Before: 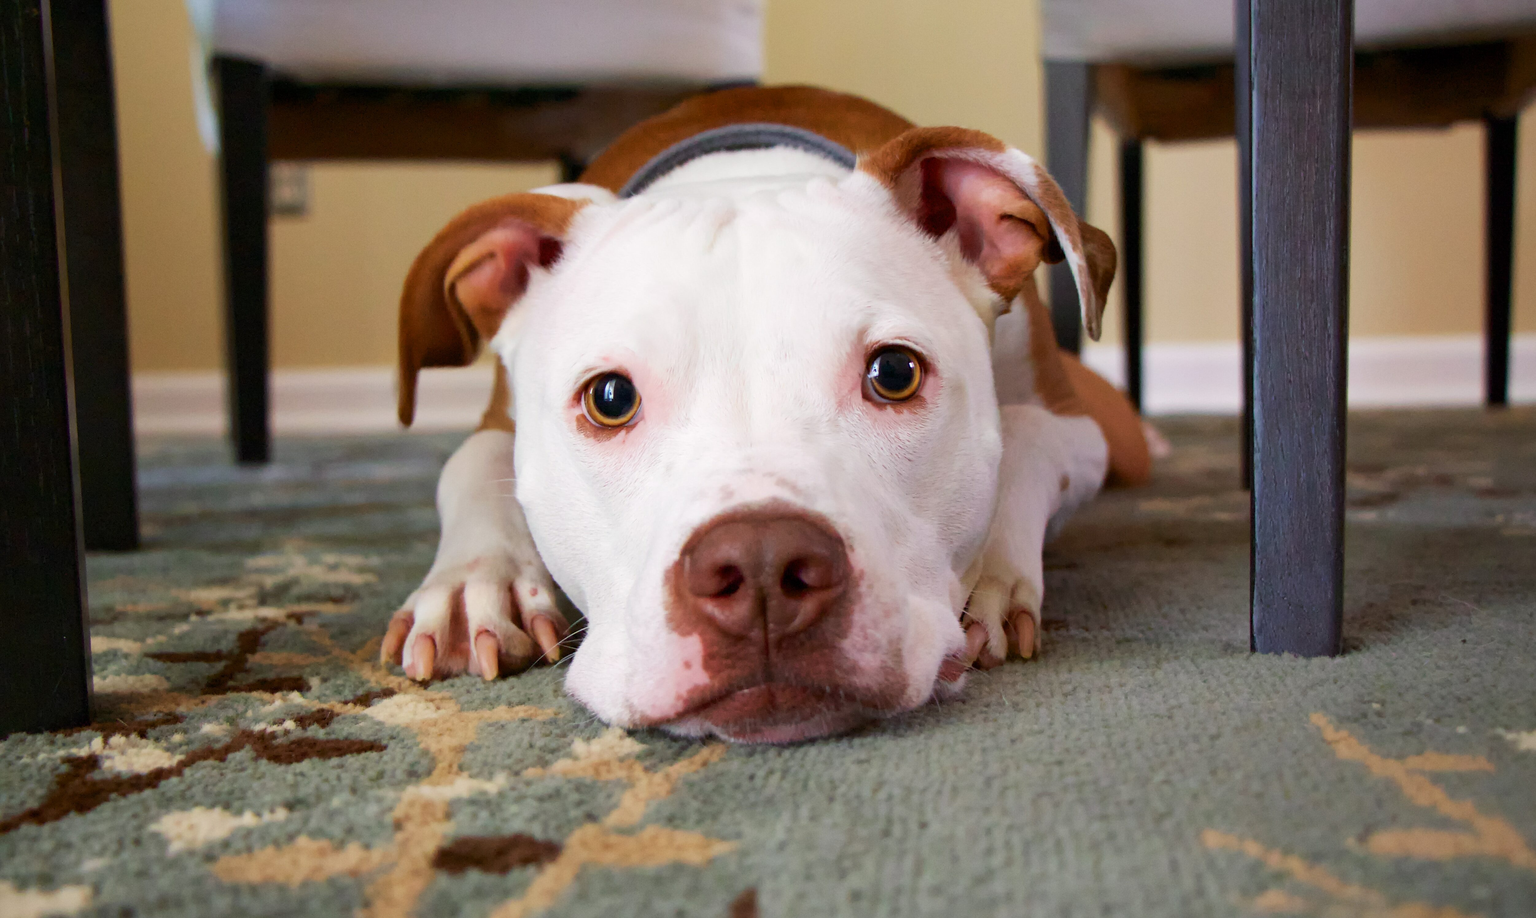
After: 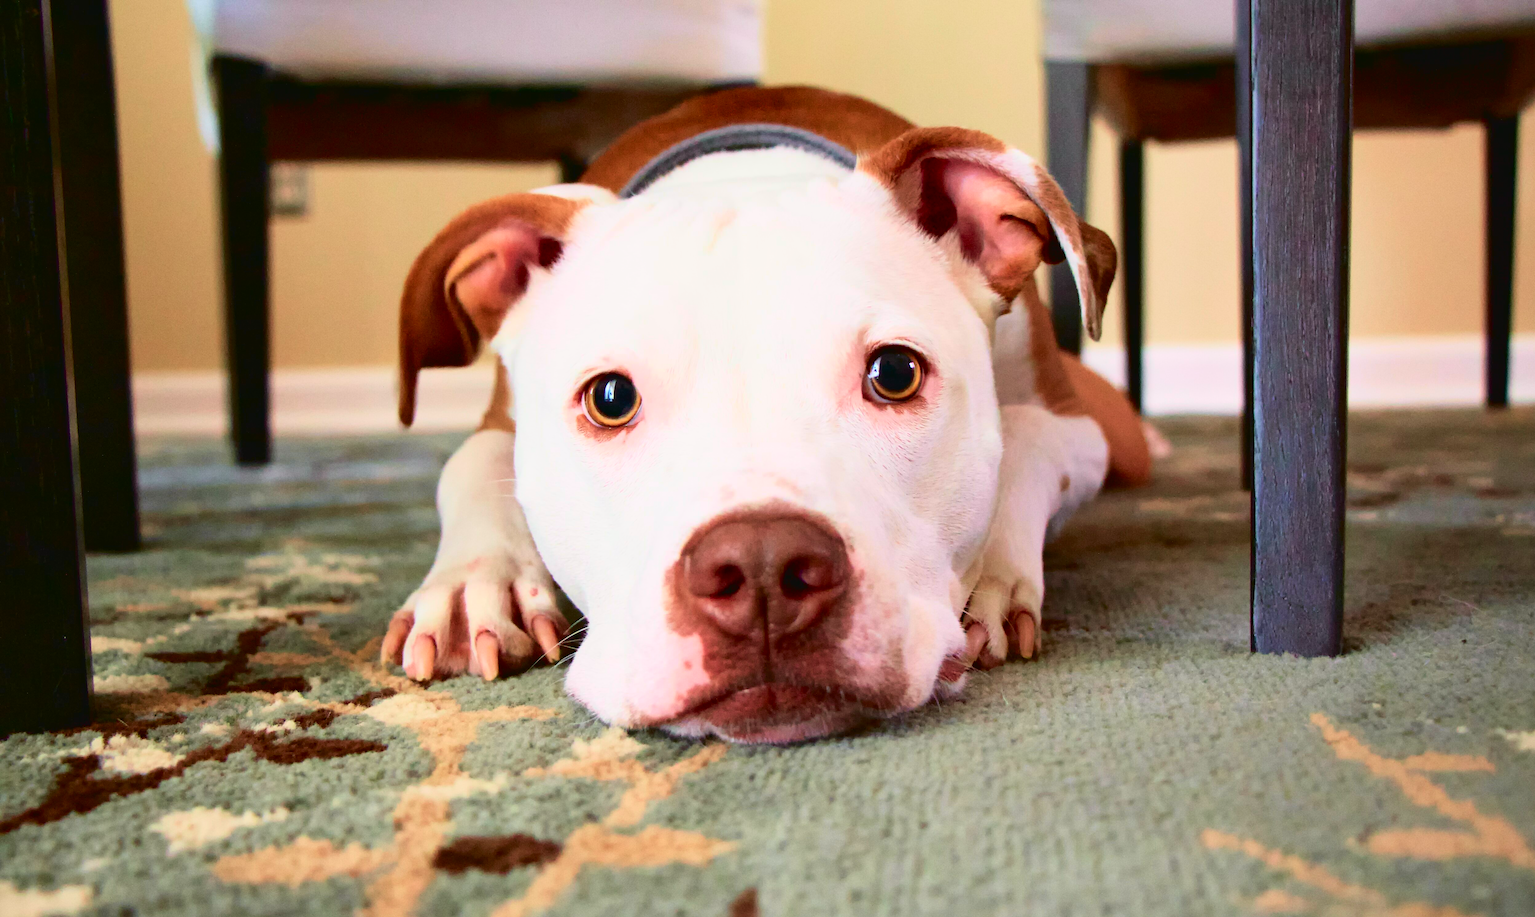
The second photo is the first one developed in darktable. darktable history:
tone curve: curves: ch0 [(0.003, 0.032) (0.037, 0.037) (0.142, 0.117) (0.279, 0.311) (0.405, 0.49) (0.526, 0.651) (0.722, 0.857) (0.875, 0.946) (1, 0.98)]; ch1 [(0, 0) (0.305, 0.325) (0.453, 0.437) (0.482, 0.474) (0.501, 0.498) (0.515, 0.523) (0.559, 0.591) (0.6, 0.643) (0.656, 0.707) (1, 1)]; ch2 [(0, 0) (0.323, 0.277) (0.424, 0.396) (0.479, 0.484) (0.499, 0.502) (0.515, 0.537) (0.573, 0.602) (0.653, 0.675) (0.75, 0.756) (1, 1)], color space Lab, independent channels, preserve colors none
